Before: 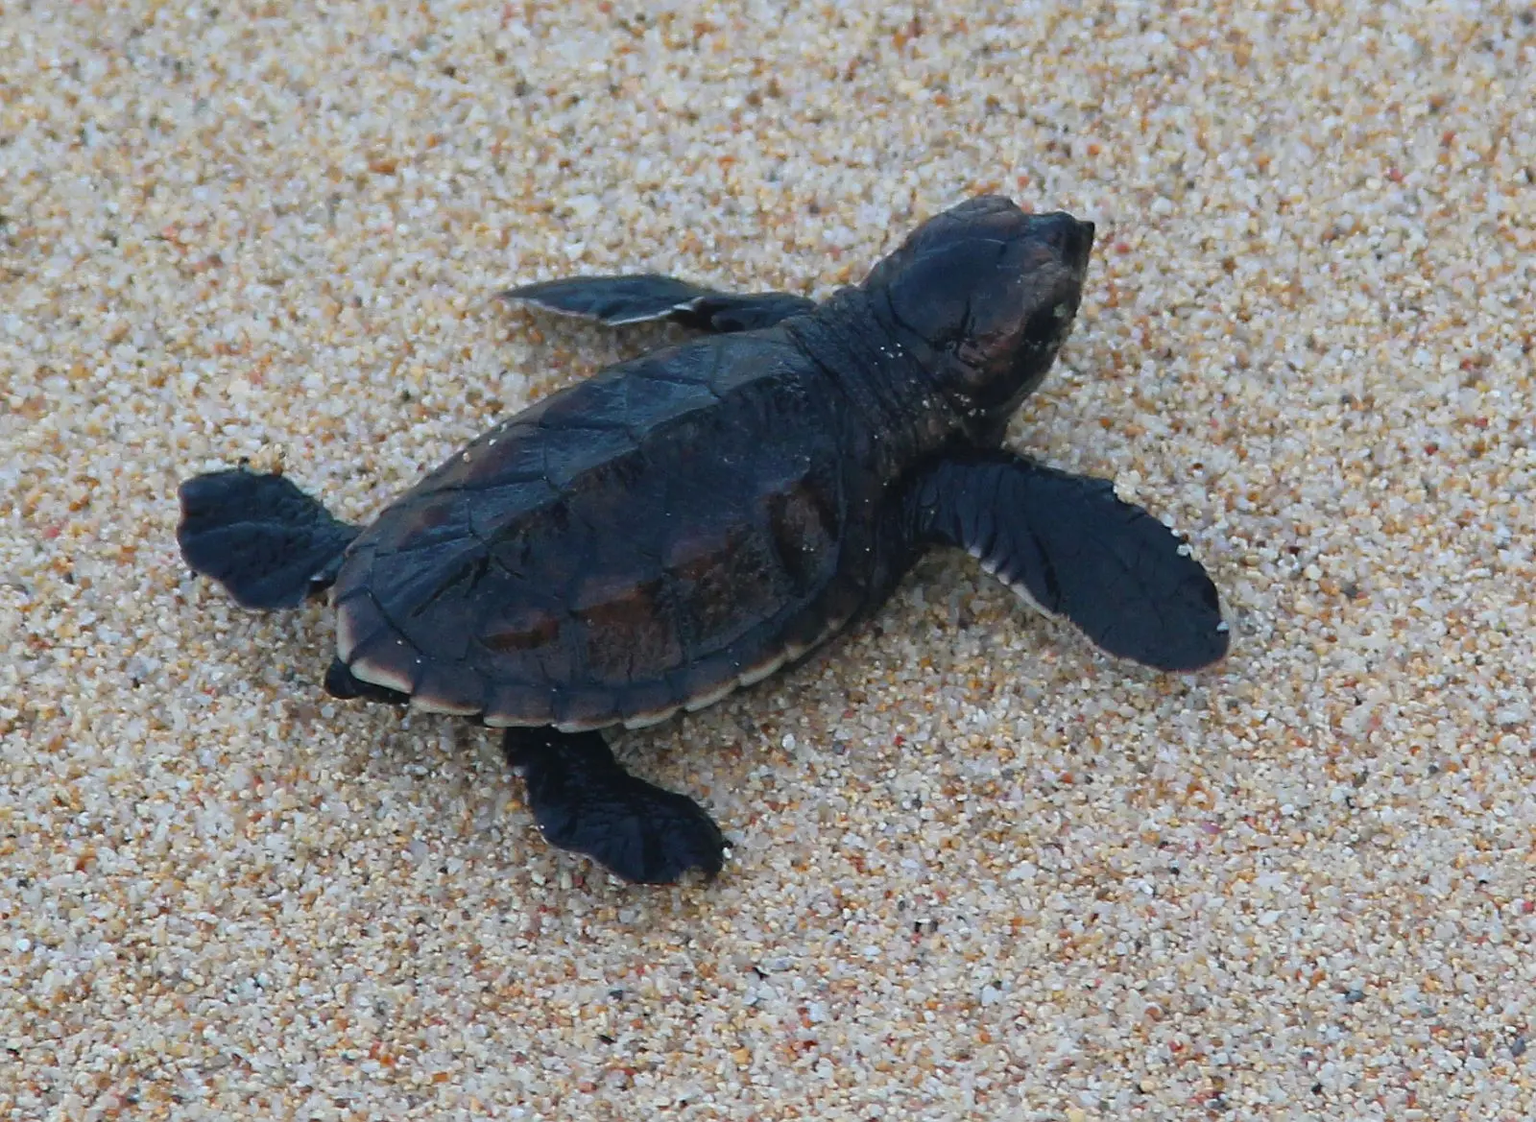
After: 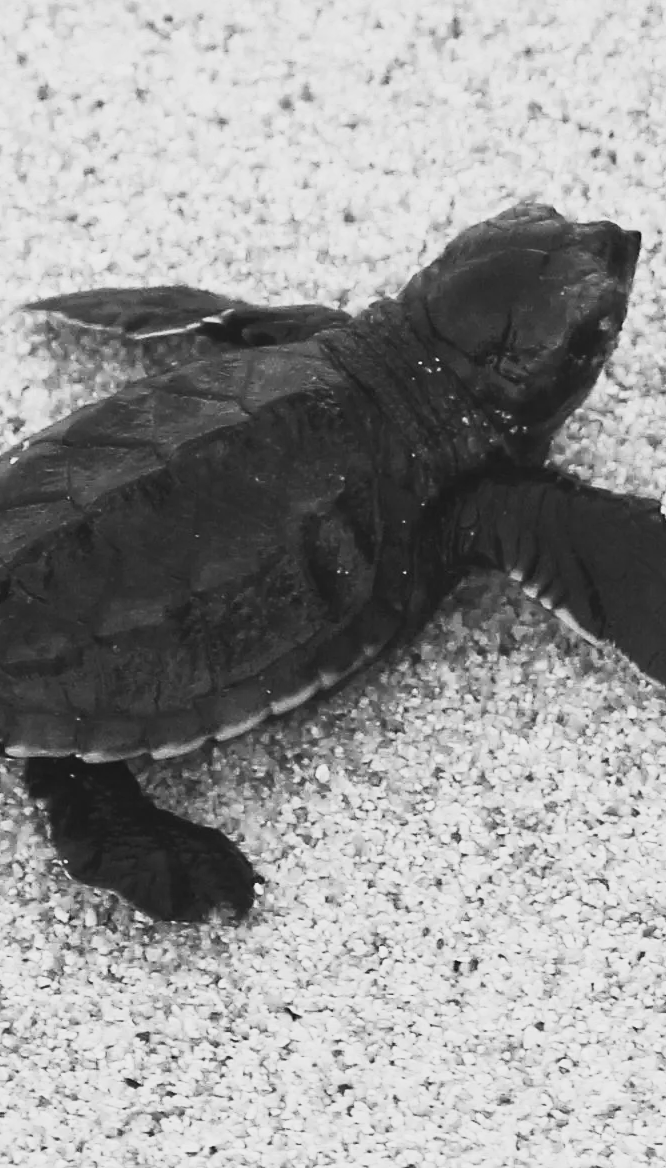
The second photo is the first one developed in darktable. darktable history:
contrast brightness saturation: contrast 0.57, brightness 0.57, saturation -0.34
crop: left 31.229%, right 27.105%
monochrome: a -92.57, b 58.91
